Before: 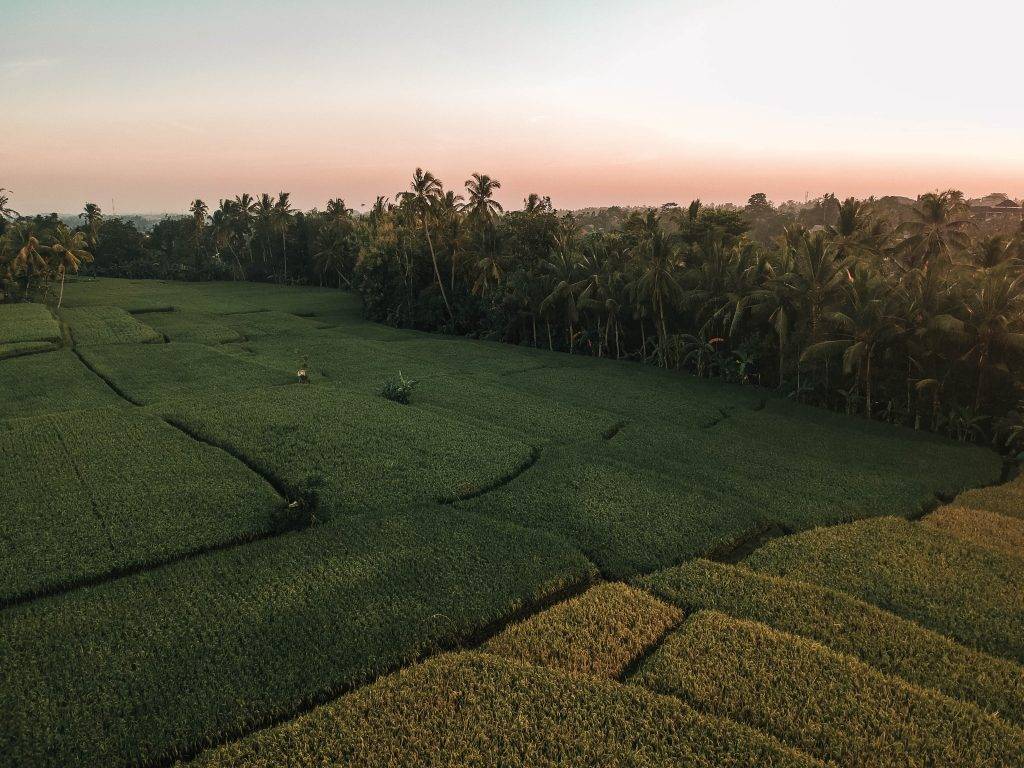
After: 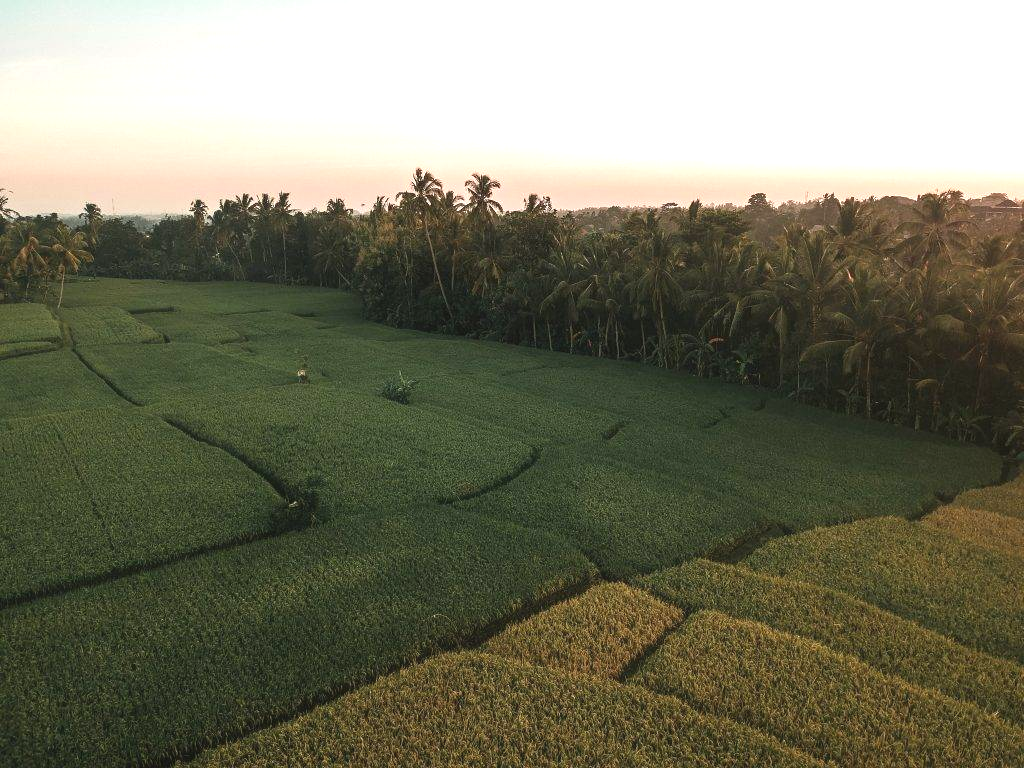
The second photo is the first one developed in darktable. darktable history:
contrast equalizer: y [[0.528, 0.548, 0.563, 0.562, 0.546, 0.526], [0.55 ×6], [0 ×6], [0 ×6], [0 ×6]], mix -0.986
exposure: black level correction 0, exposure 0.702 EV, compensate exposure bias true, compensate highlight preservation false
